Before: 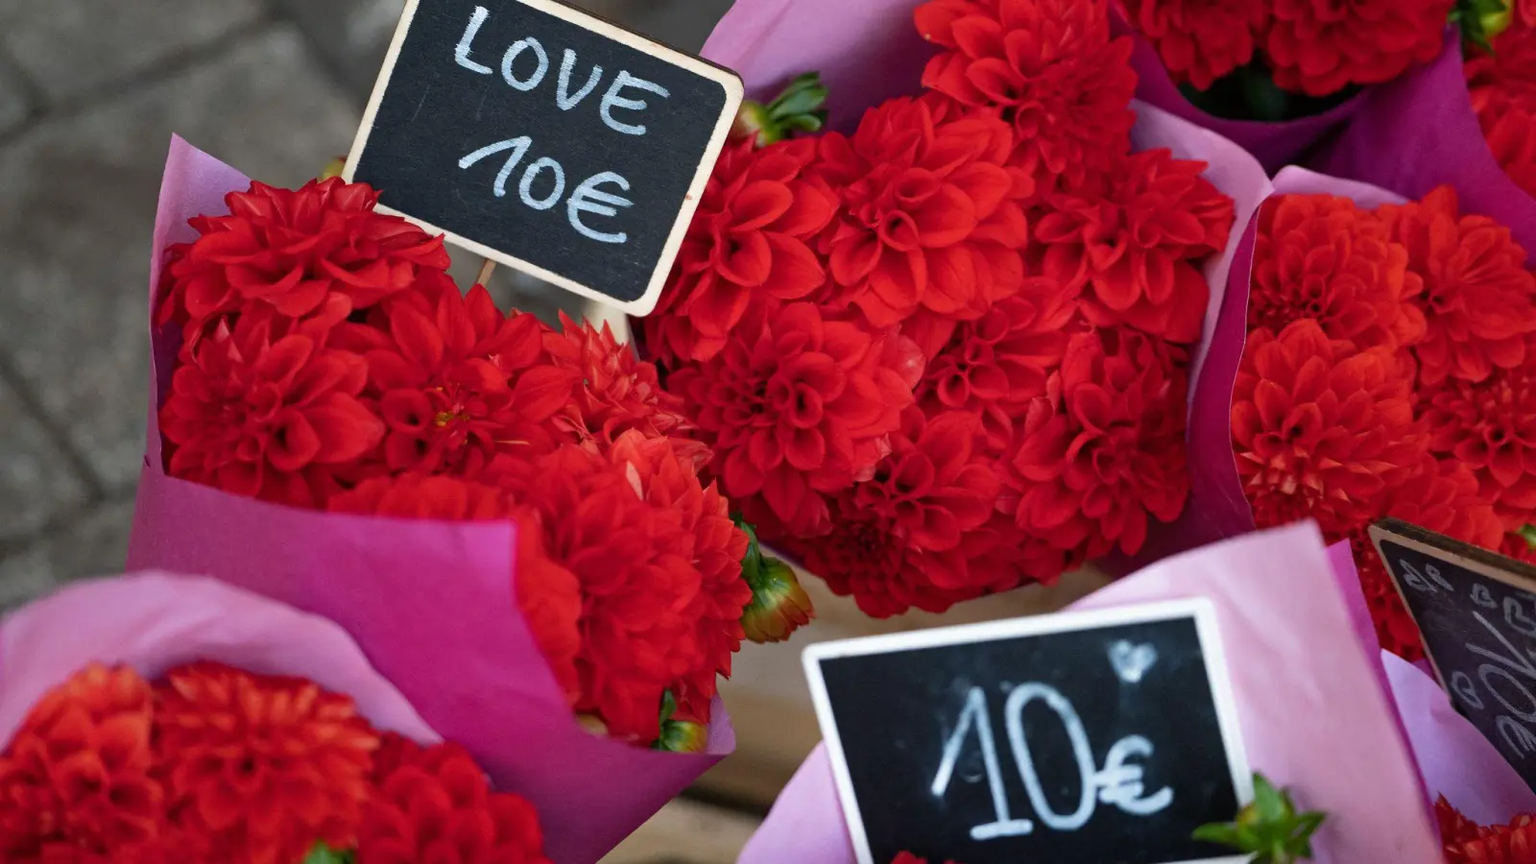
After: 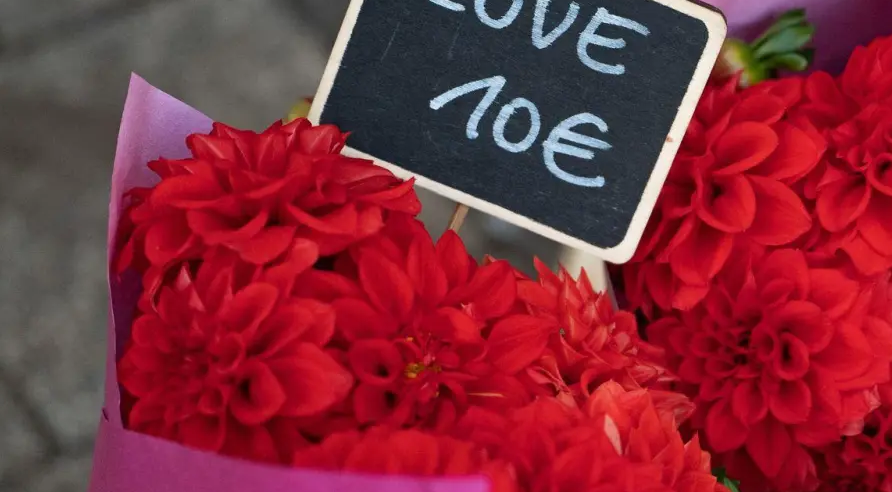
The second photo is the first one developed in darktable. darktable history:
crop and rotate: left 3.06%, top 7.394%, right 41.17%, bottom 37.833%
